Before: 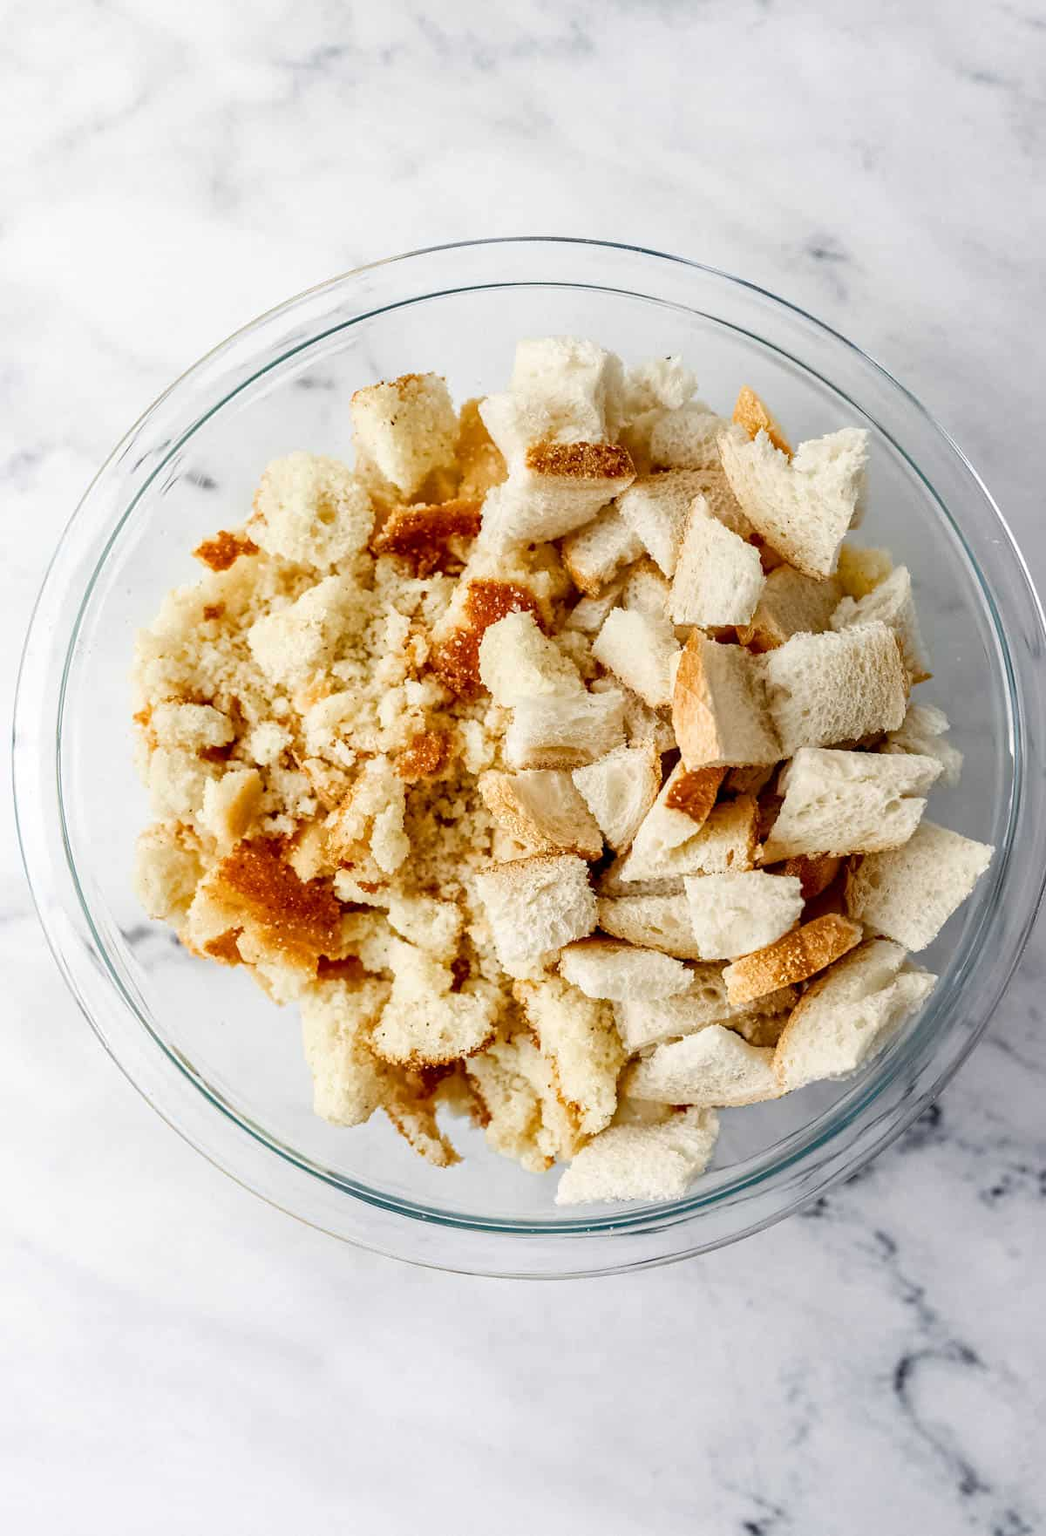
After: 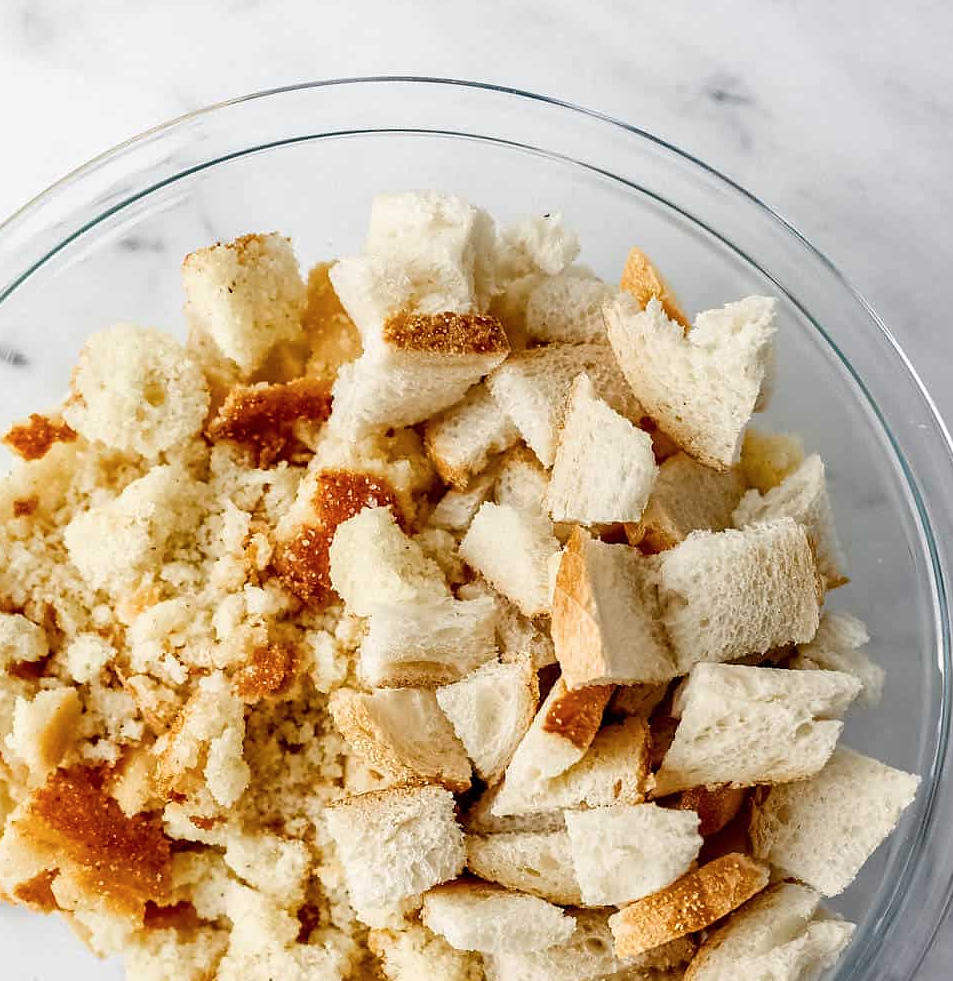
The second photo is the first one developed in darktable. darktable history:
color balance rgb: on, module defaults
sharpen: radius 1
crop: left 18.38%, top 11.092%, right 2.134%, bottom 33.217%
